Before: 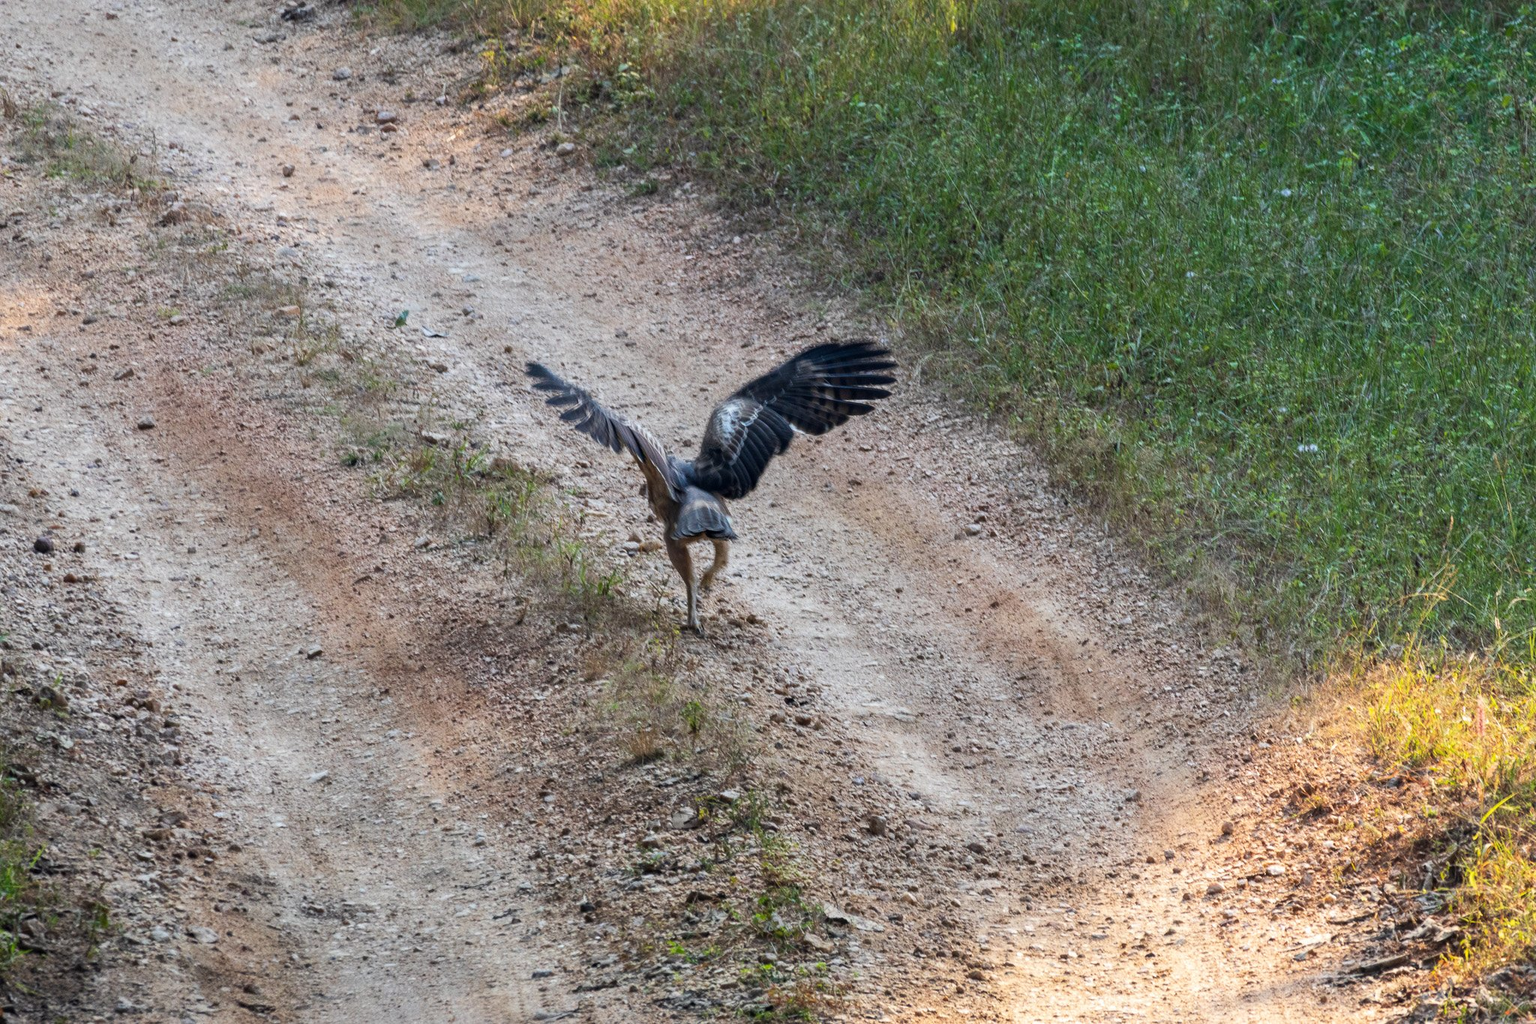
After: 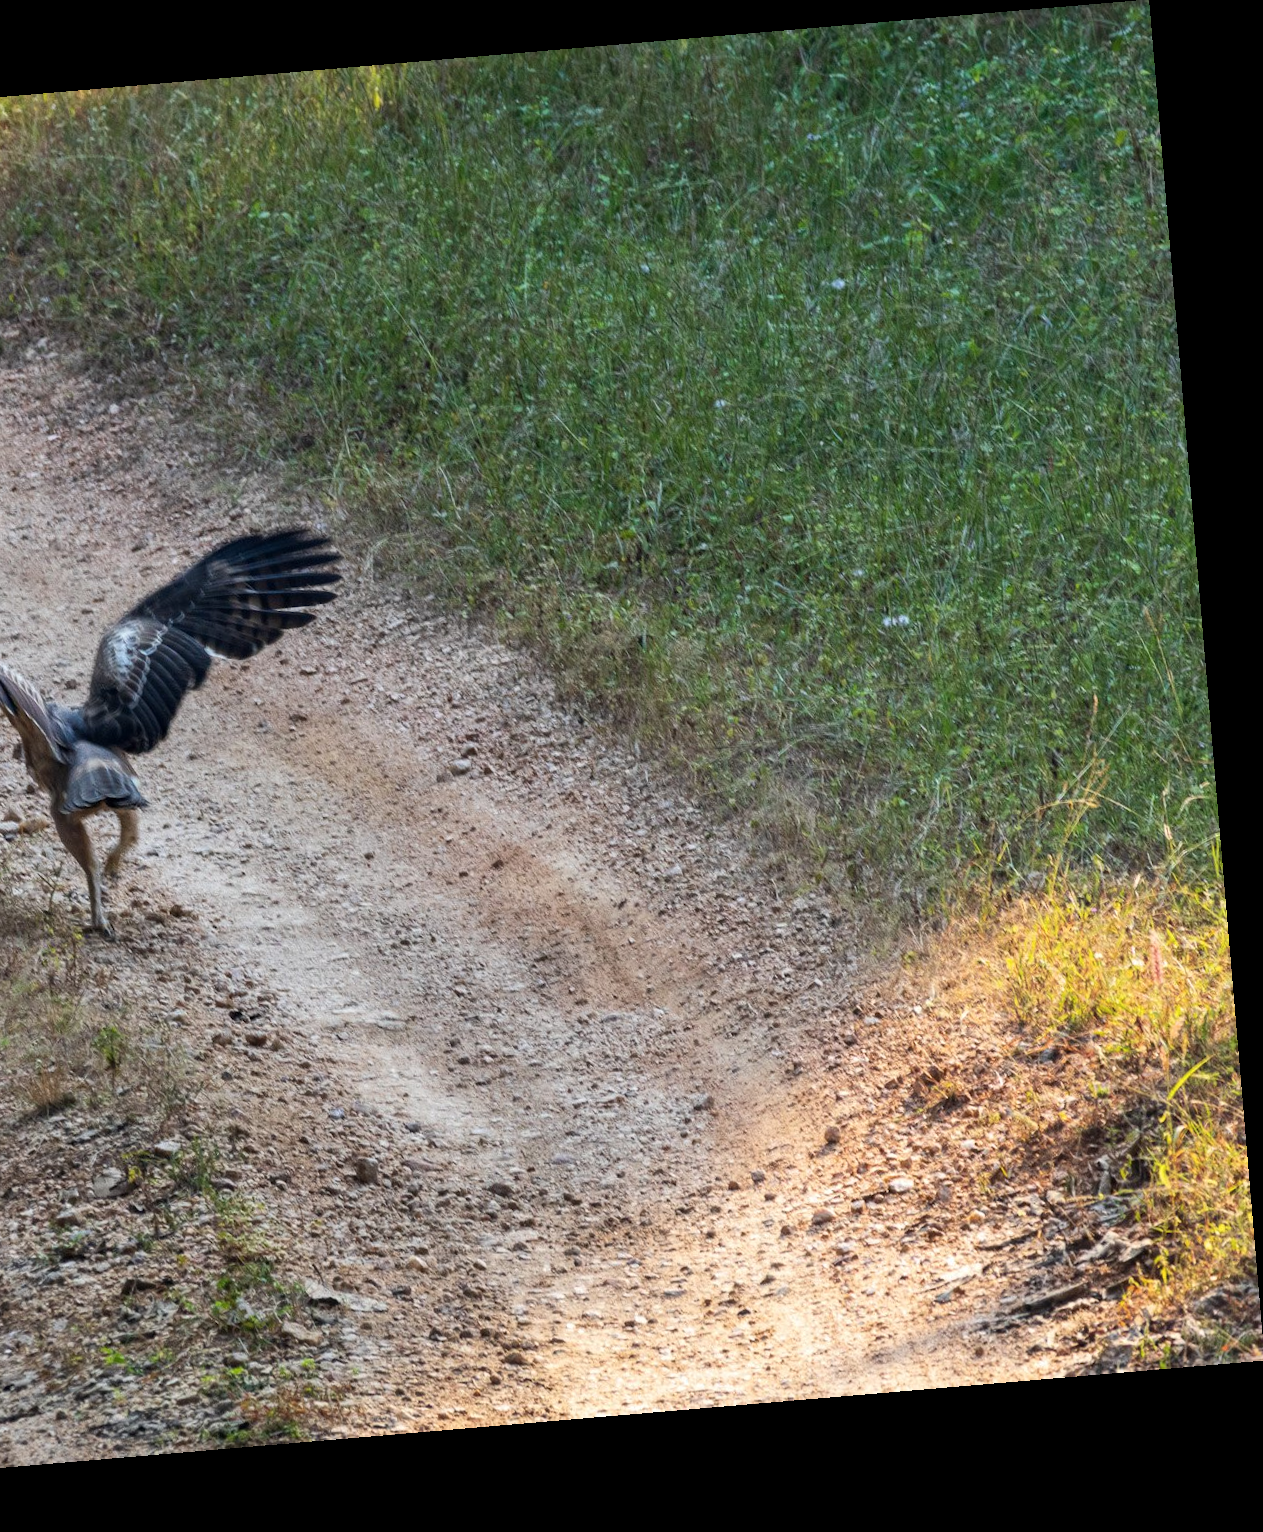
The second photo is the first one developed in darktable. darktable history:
crop: left 41.402%
rotate and perspective: rotation -4.86°, automatic cropping off
color balance rgb: linear chroma grading › global chroma 1.5%, linear chroma grading › mid-tones -1%, perceptual saturation grading › global saturation -3%, perceptual saturation grading › shadows -2%
